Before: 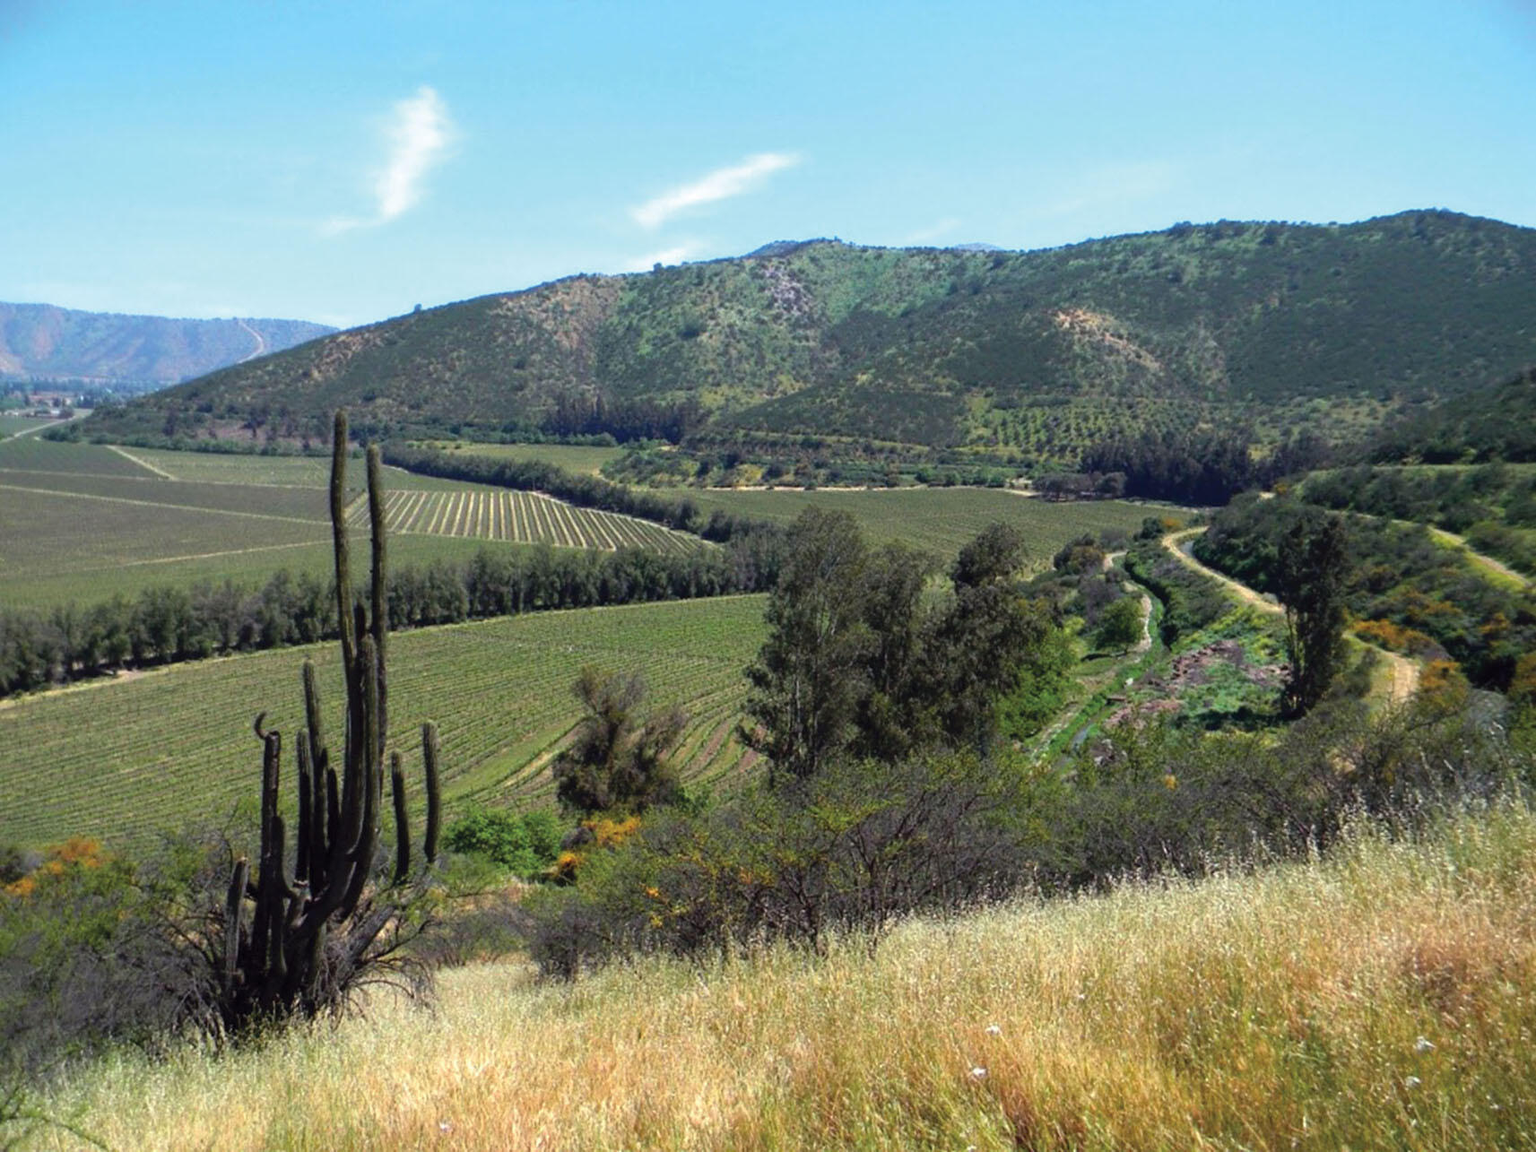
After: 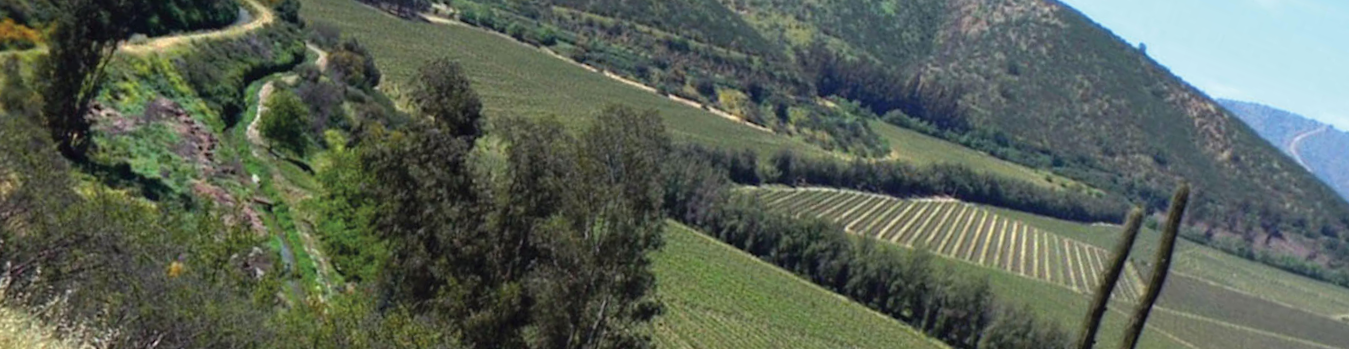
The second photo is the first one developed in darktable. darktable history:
crop and rotate: angle 16.12°, top 30.835%, bottom 35.653%
tone equalizer: on, module defaults
rotate and perspective: rotation -3.18°, automatic cropping off
